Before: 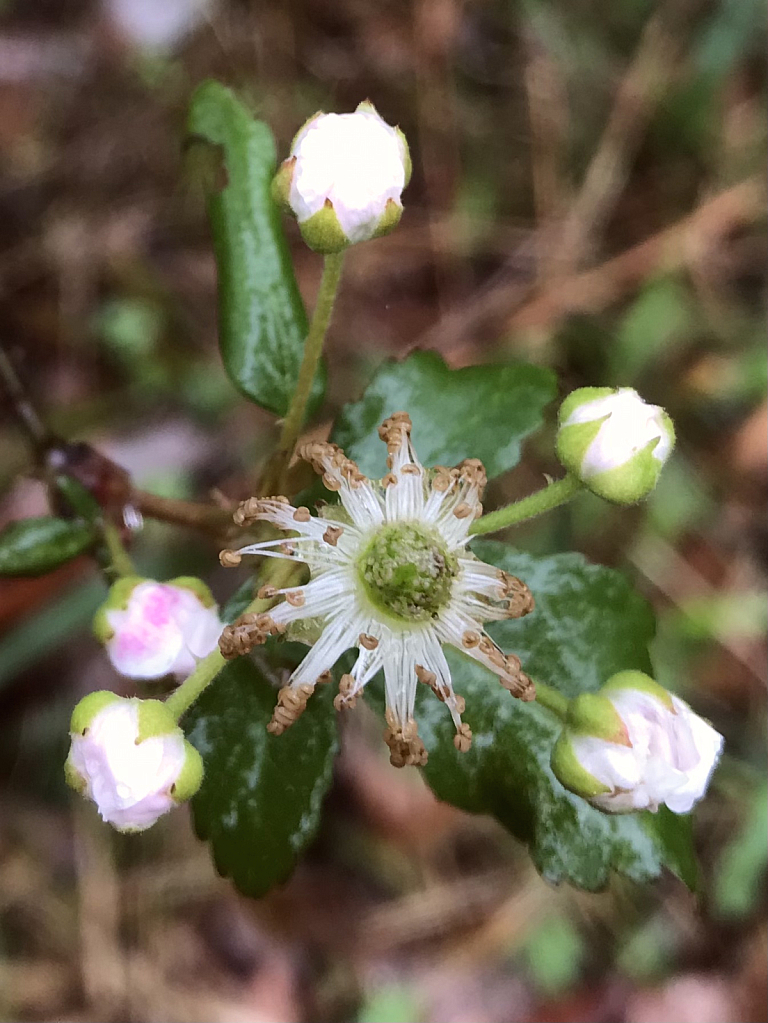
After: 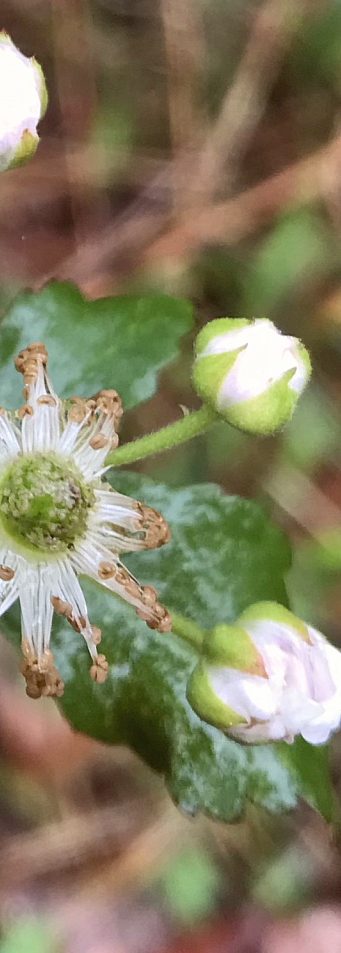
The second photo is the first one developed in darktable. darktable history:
tone equalizer: -8 EV 1.03 EV, -7 EV 1.02 EV, -6 EV 0.988 EV, -5 EV 0.987 EV, -4 EV 1.03 EV, -3 EV 0.742 EV, -2 EV 0.476 EV, -1 EV 0.248 EV
crop: left 47.497%, top 6.79%, right 8.077%
